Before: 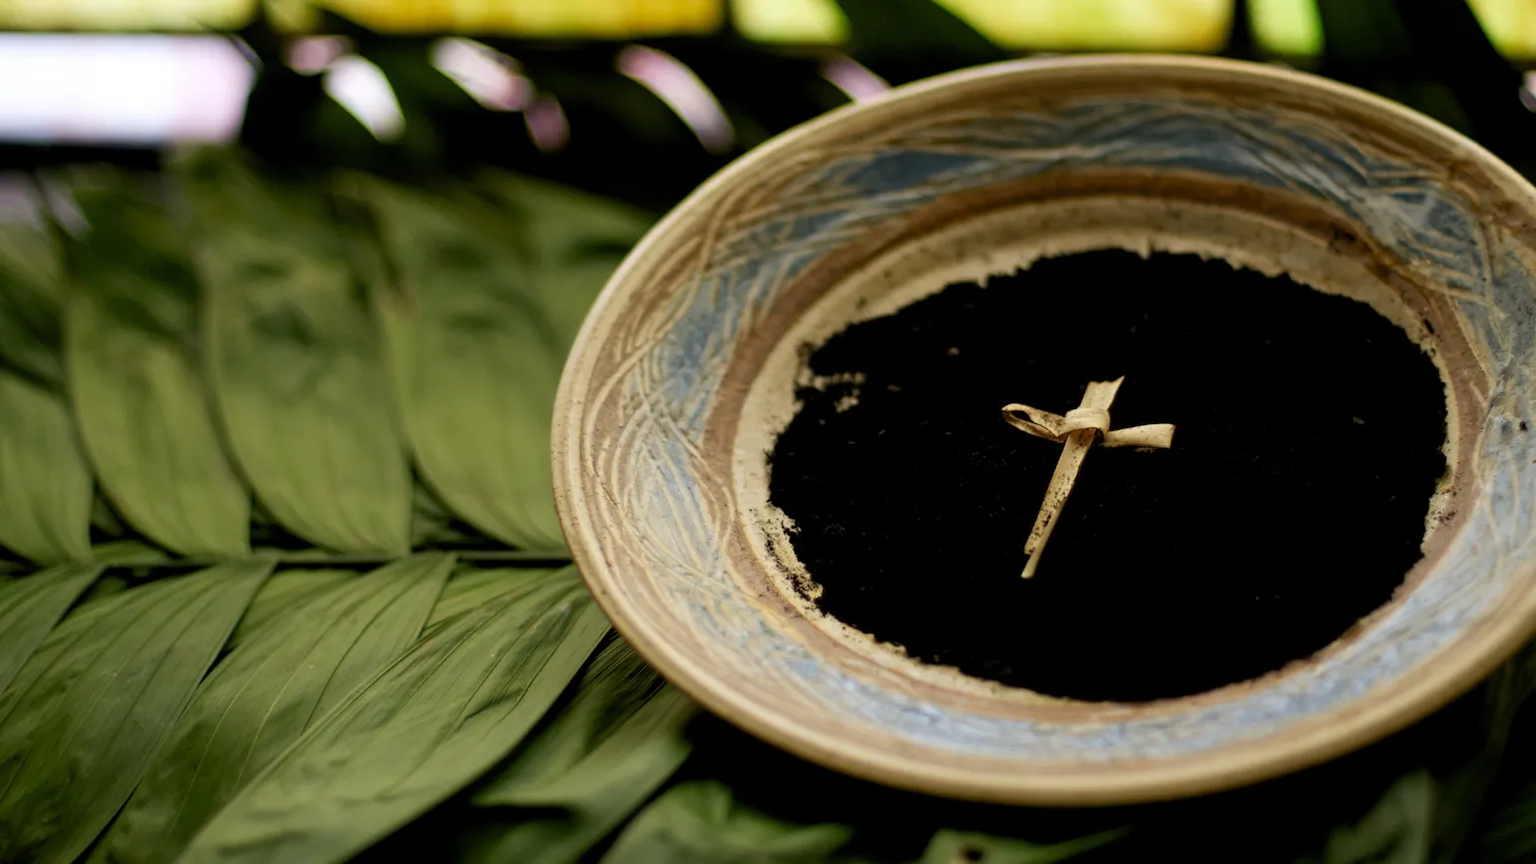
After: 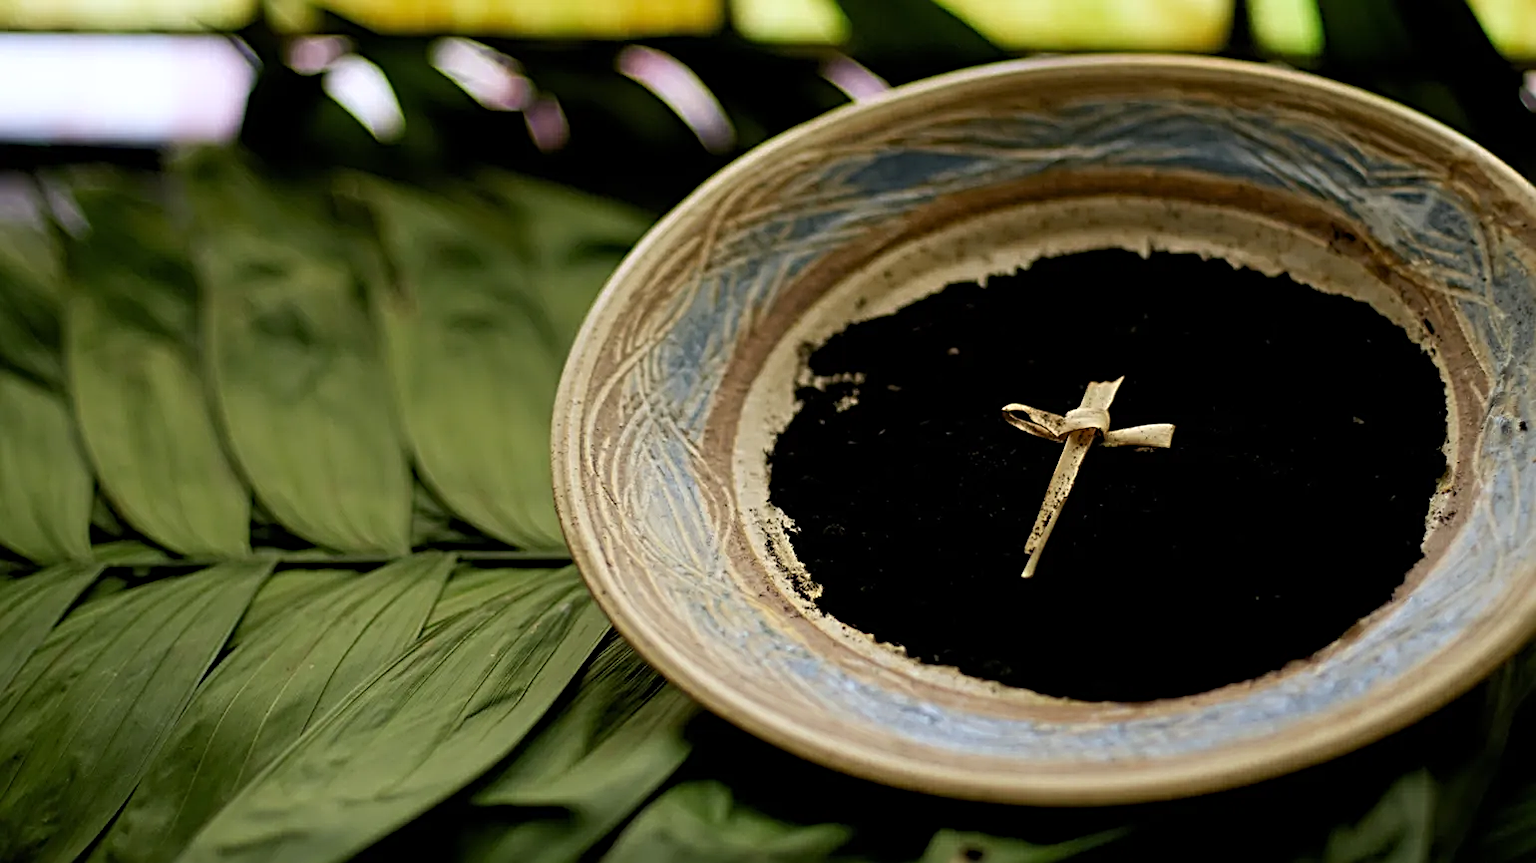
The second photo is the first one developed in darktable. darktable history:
sharpen: radius 3.025, amount 0.757
white balance: red 0.983, blue 1.036
